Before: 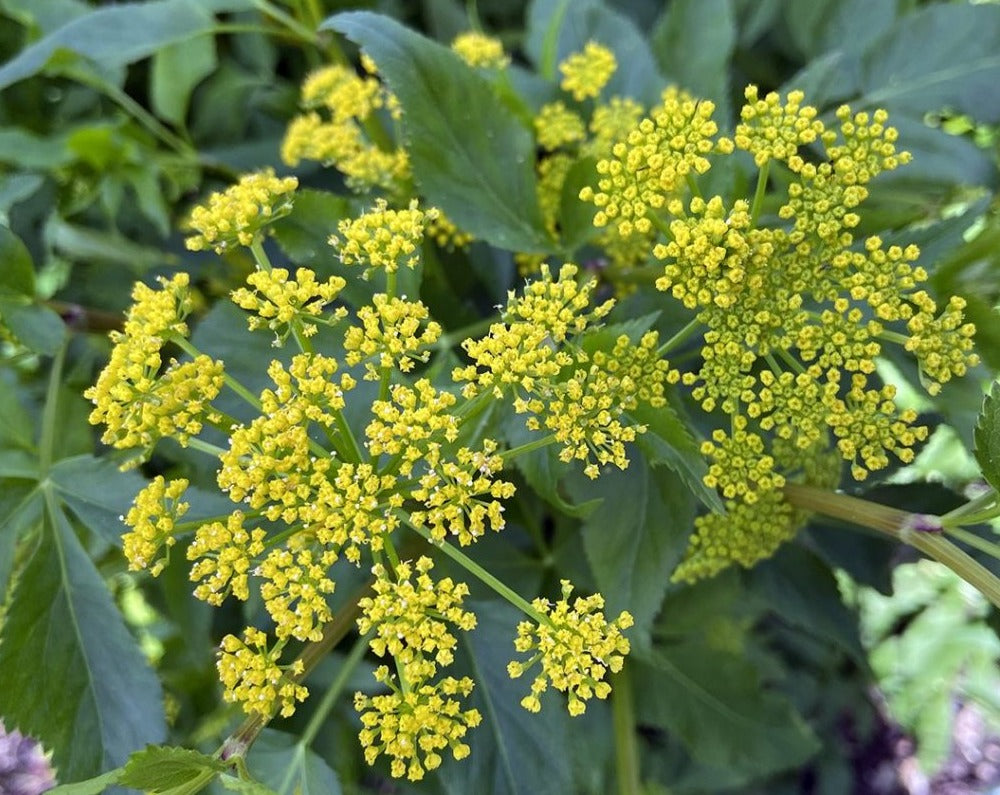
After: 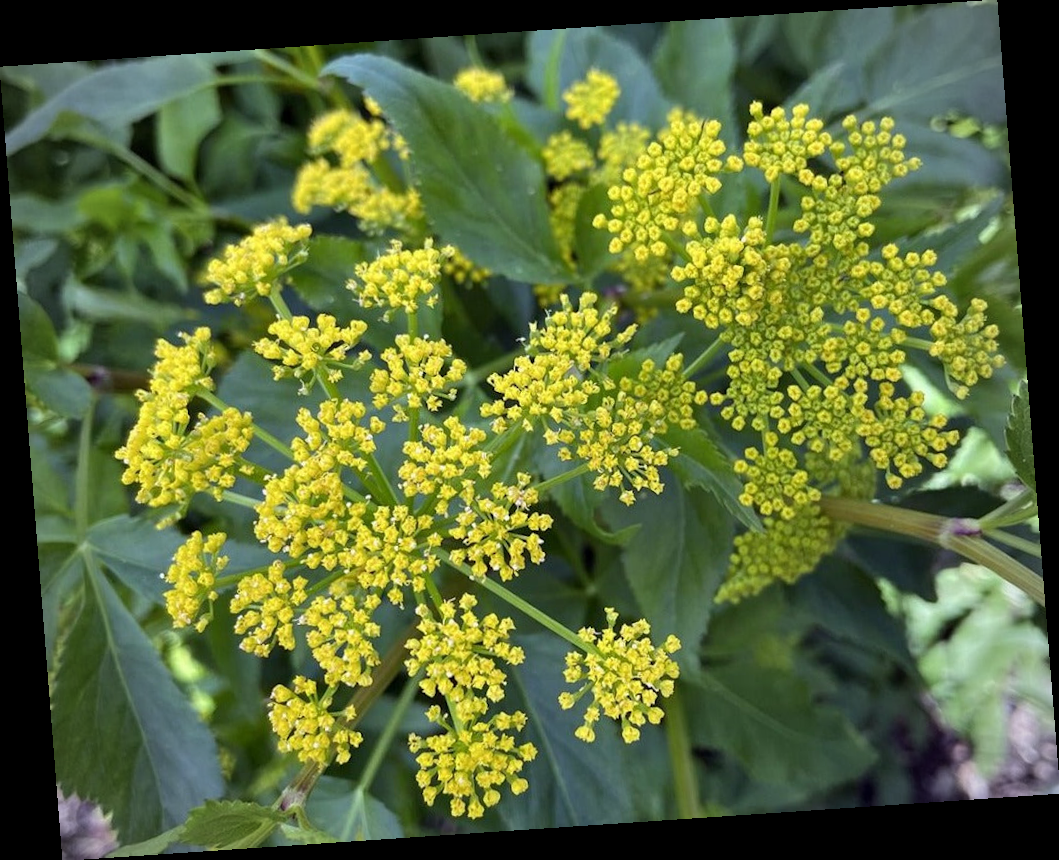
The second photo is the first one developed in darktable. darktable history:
vignetting: on, module defaults
rotate and perspective: rotation -4.2°, shear 0.006, automatic cropping off
